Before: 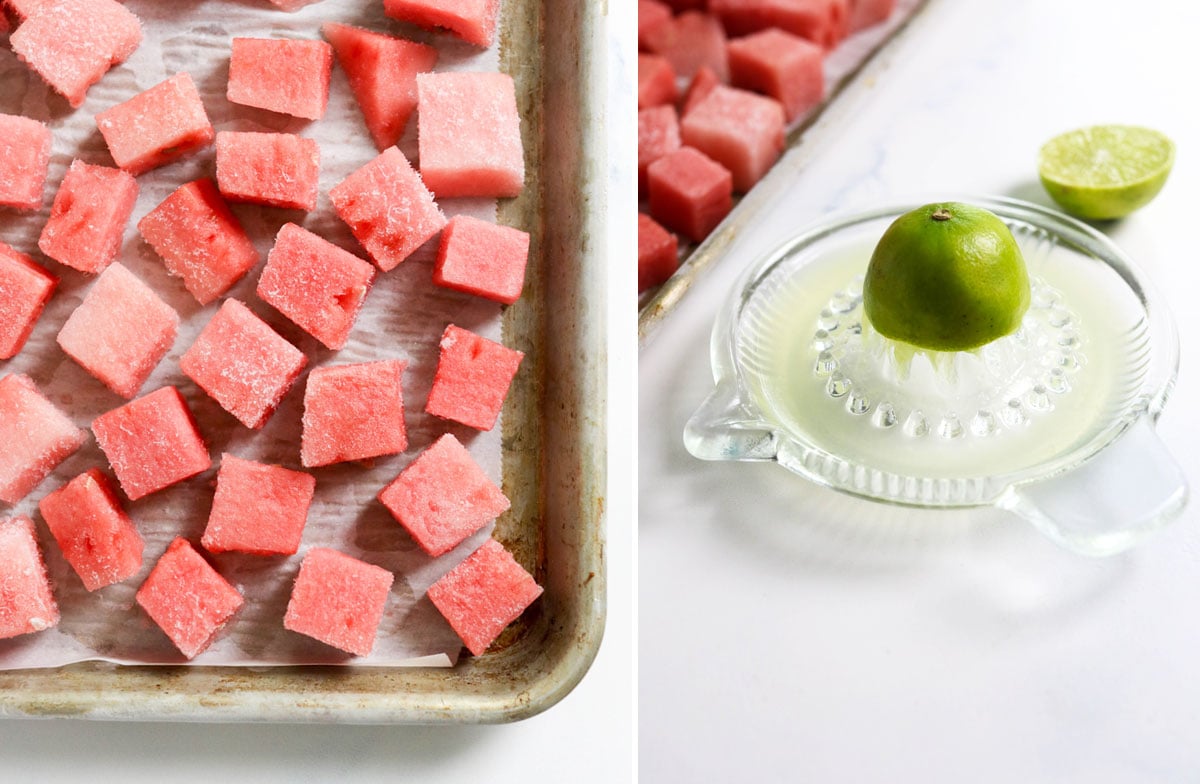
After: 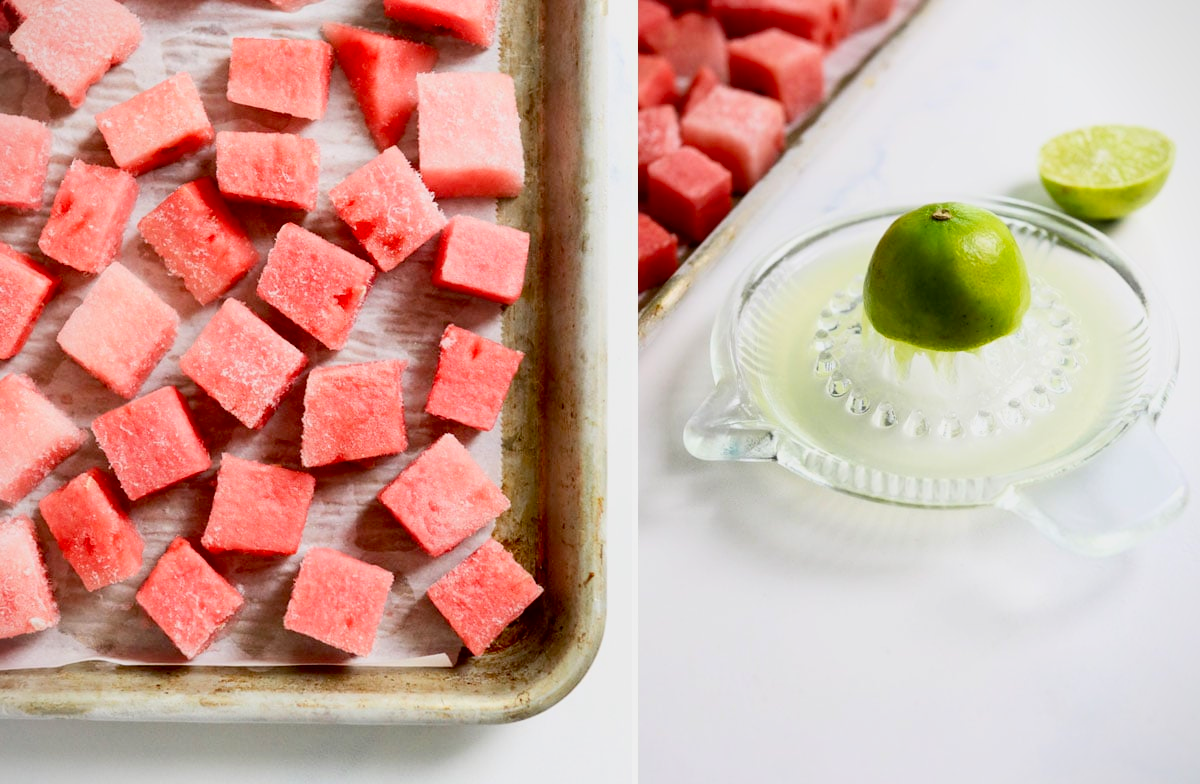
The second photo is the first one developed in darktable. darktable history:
contrast brightness saturation: contrast 0.203, brightness 0.168, saturation 0.22
exposure: black level correction 0.011, exposure -0.475 EV, compensate exposure bias true, compensate highlight preservation false
vignetting: fall-off start 97.27%, fall-off radius 78.97%, width/height ratio 1.107
